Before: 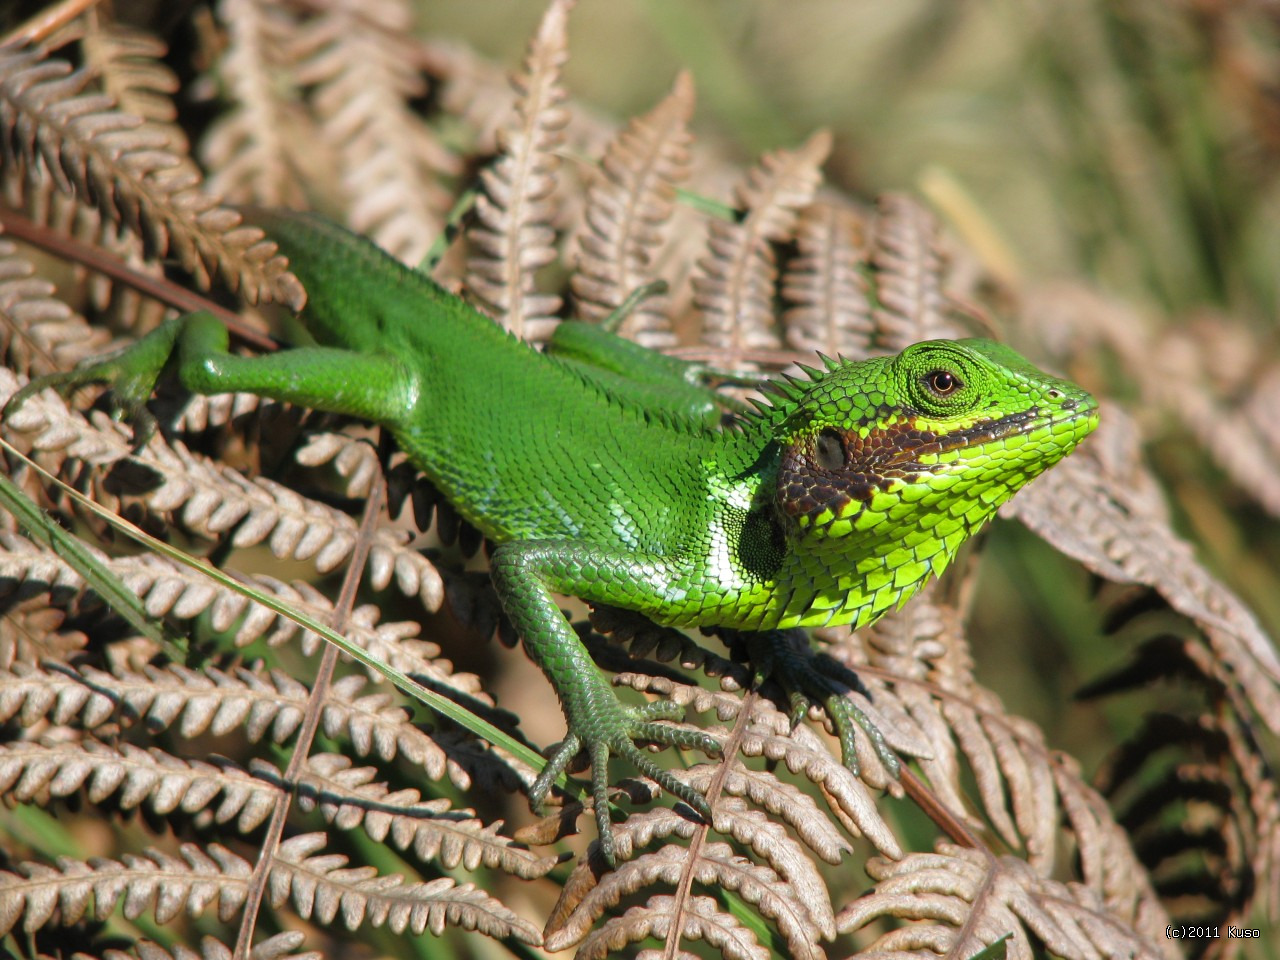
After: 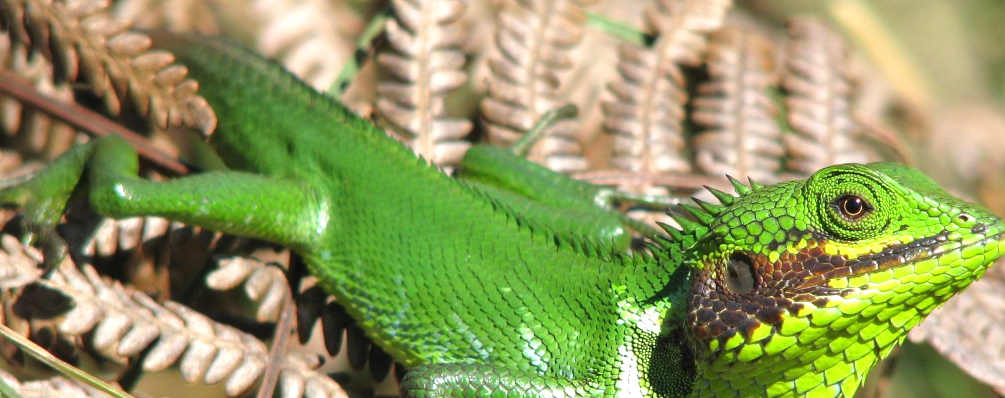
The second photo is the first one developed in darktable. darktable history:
exposure: black level correction 0, exposure 0.5 EV, compensate highlight preservation false
crop: left 7.036%, top 18.398%, right 14.379%, bottom 40.043%
